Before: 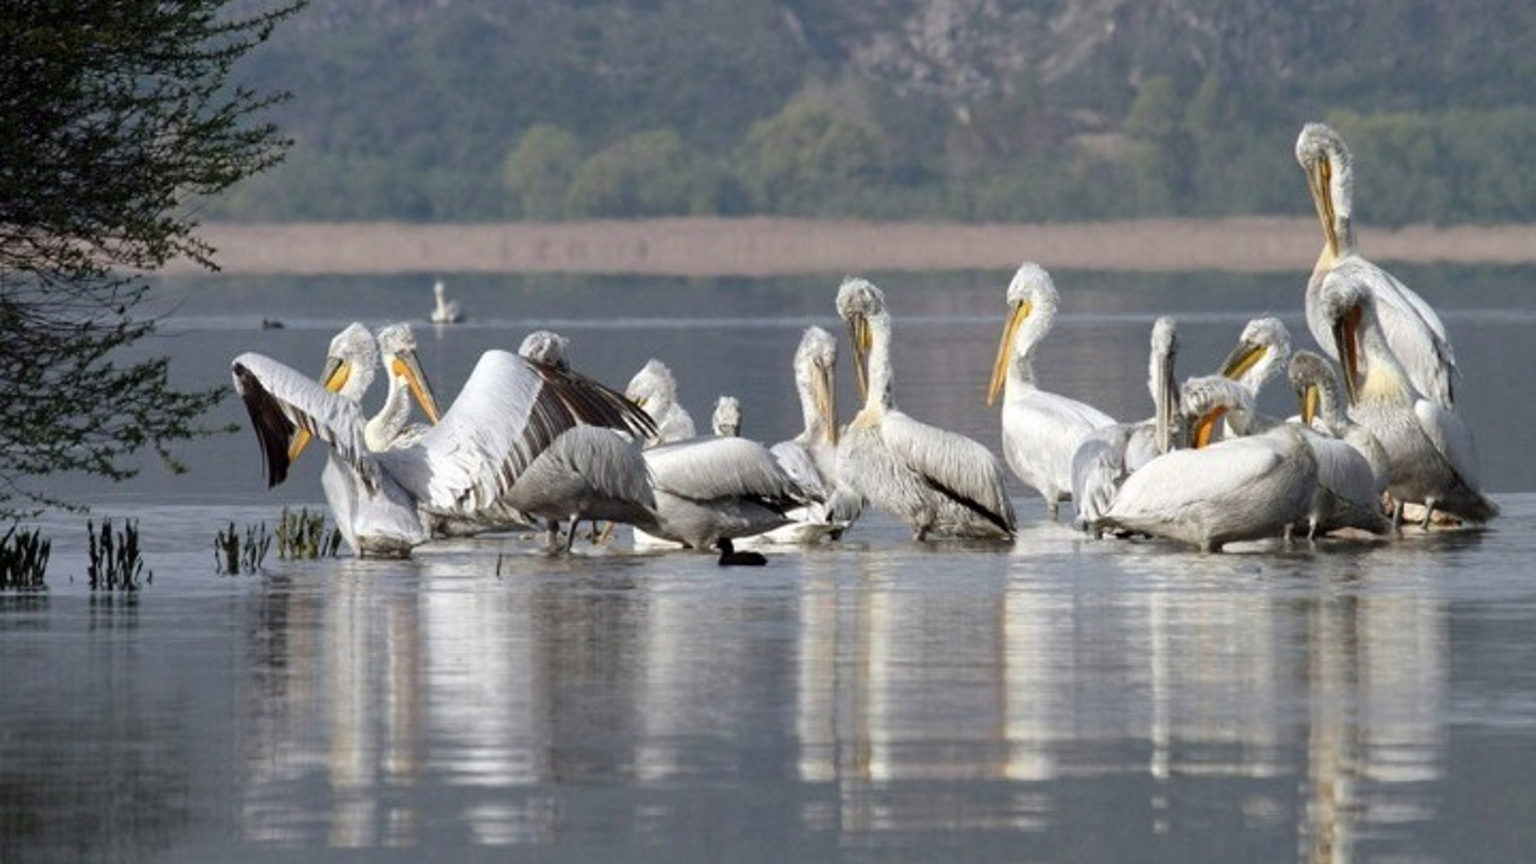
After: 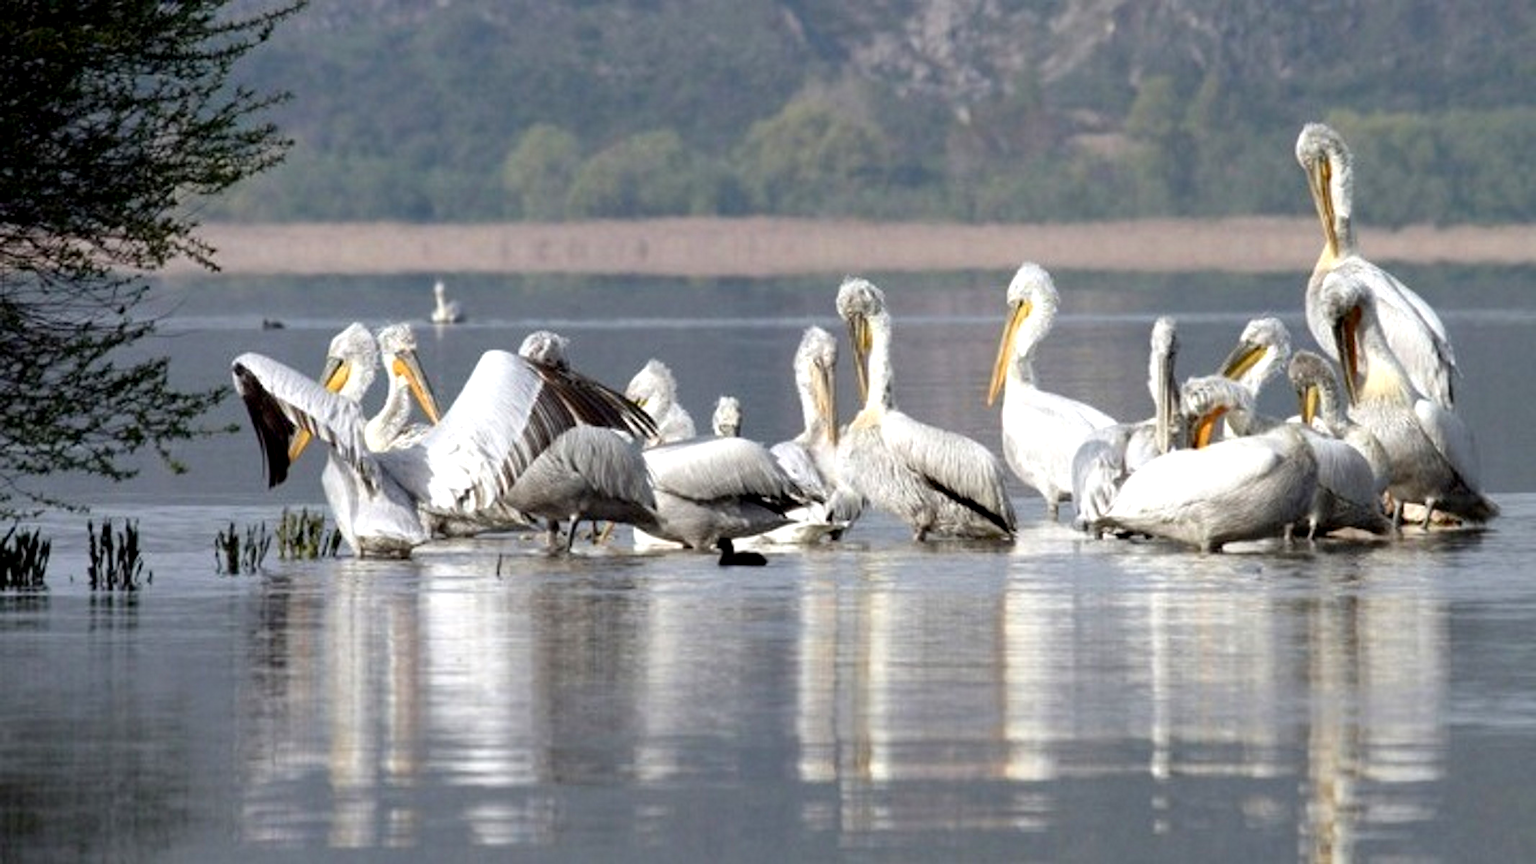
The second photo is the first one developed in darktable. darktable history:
tone equalizer: -8 EV -0.409 EV, -7 EV -0.398 EV, -6 EV -0.365 EV, -5 EV -0.223 EV, -3 EV 0.205 EV, -2 EV 0.327 EV, -1 EV 0.369 EV, +0 EV 0.413 EV
exposure: black level correction 0.005, exposure 0.017 EV, compensate exposure bias true, compensate highlight preservation false
